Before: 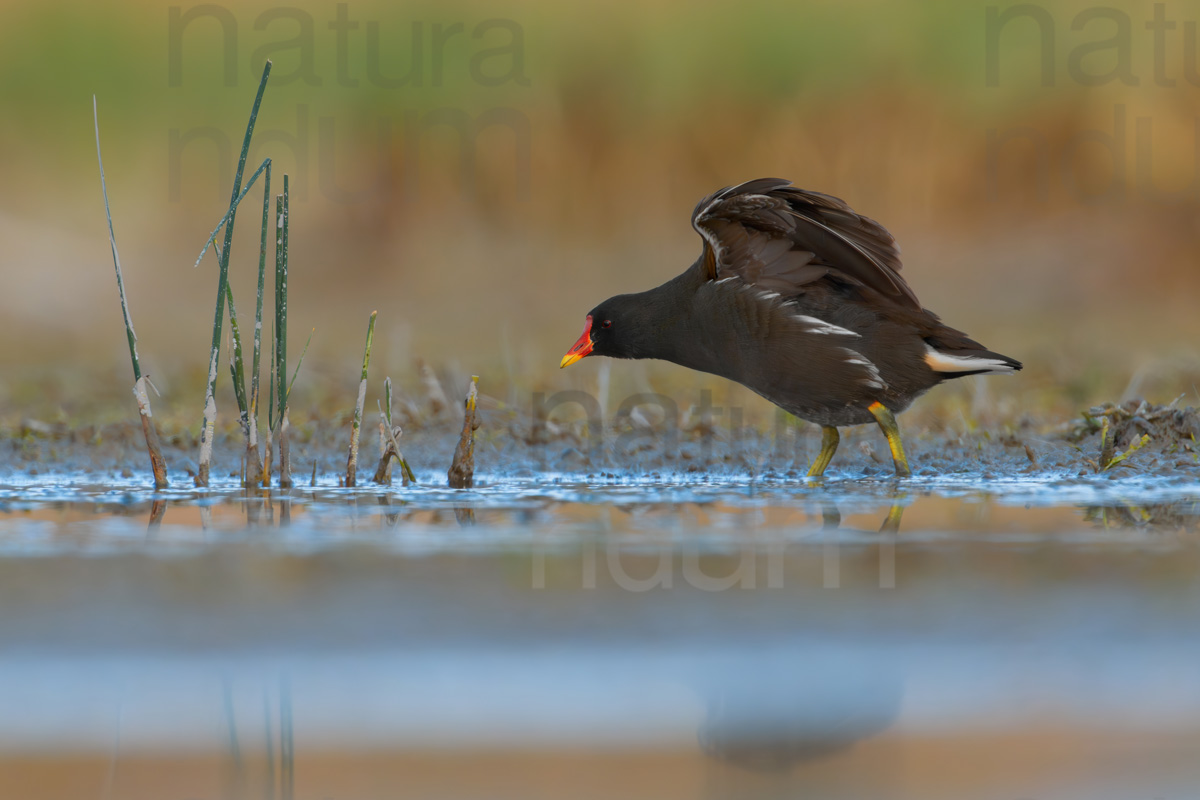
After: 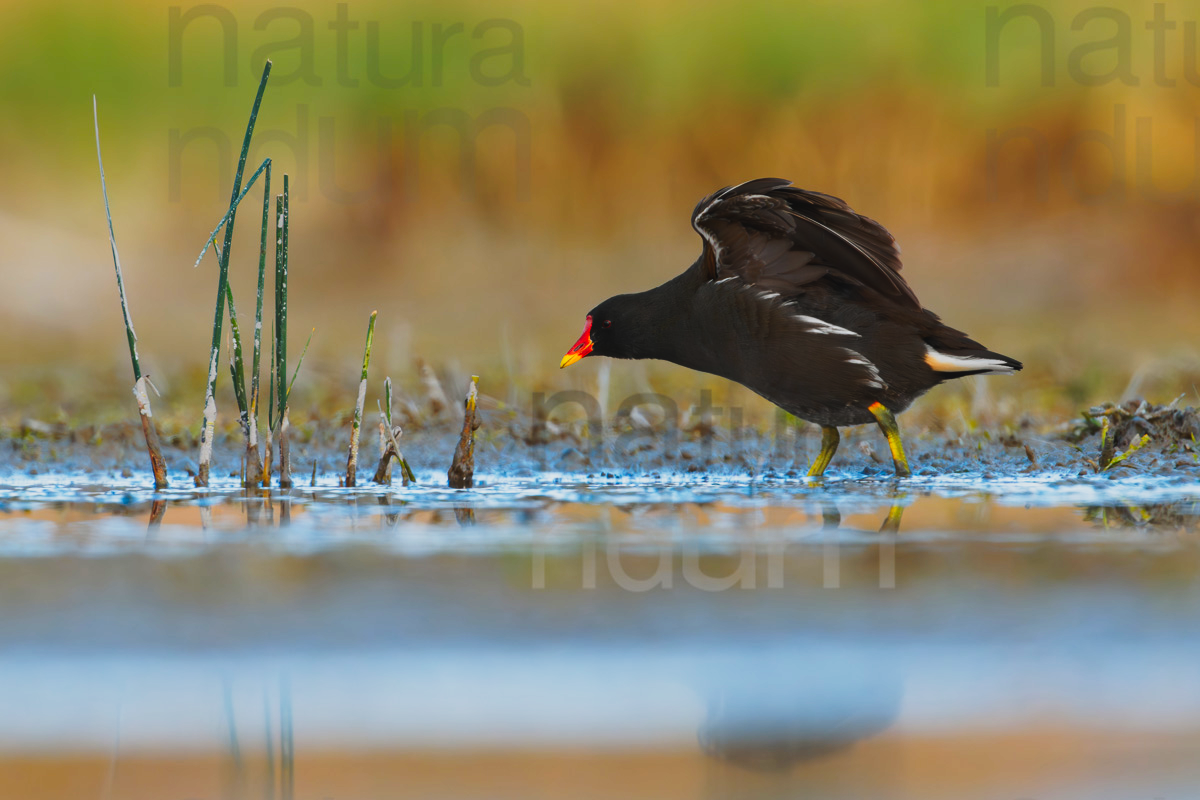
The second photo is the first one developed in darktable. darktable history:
tone curve: curves: ch0 [(0, 0.031) (0.145, 0.106) (0.319, 0.269) (0.495, 0.544) (0.707, 0.833) (0.859, 0.931) (1, 0.967)]; ch1 [(0, 0) (0.279, 0.218) (0.424, 0.411) (0.495, 0.504) (0.538, 0.55) (0.578, 0.595) (0.707, 0.778) (1, 1)]; ch2 [(0, 0) (0.125, 0.089) (0.353, 0.329) (0.436, 0.432) (0.552, 0.554) (0.615, 0.674) (1, 1)], preserve colors none
shadows and highlights: shadows 25.1, white point adjustment -2.92, highlights -30.06
